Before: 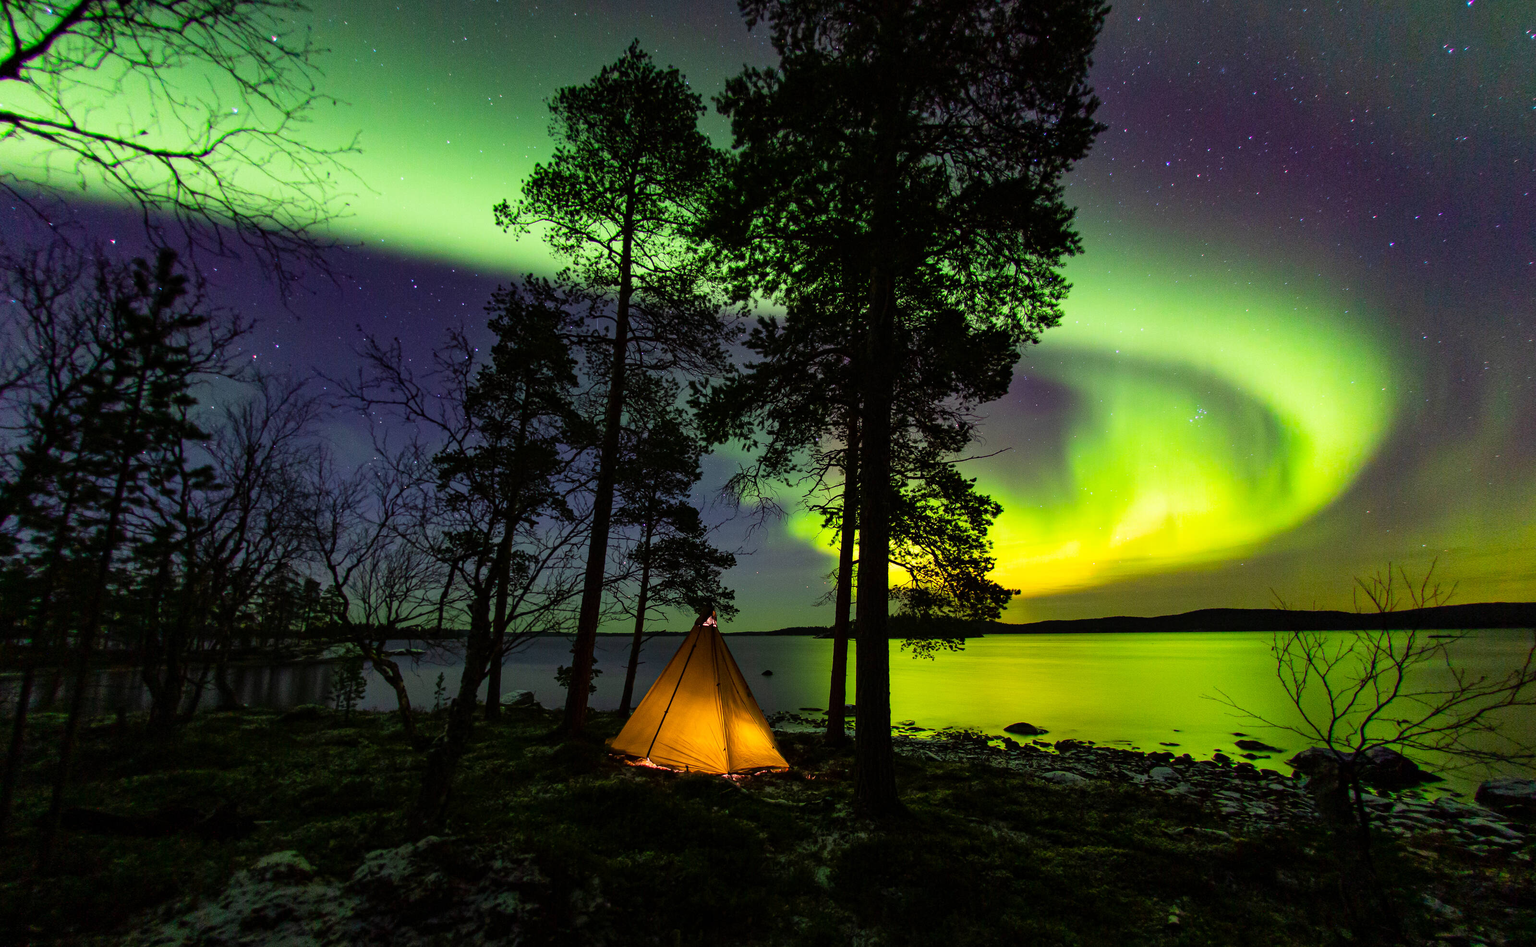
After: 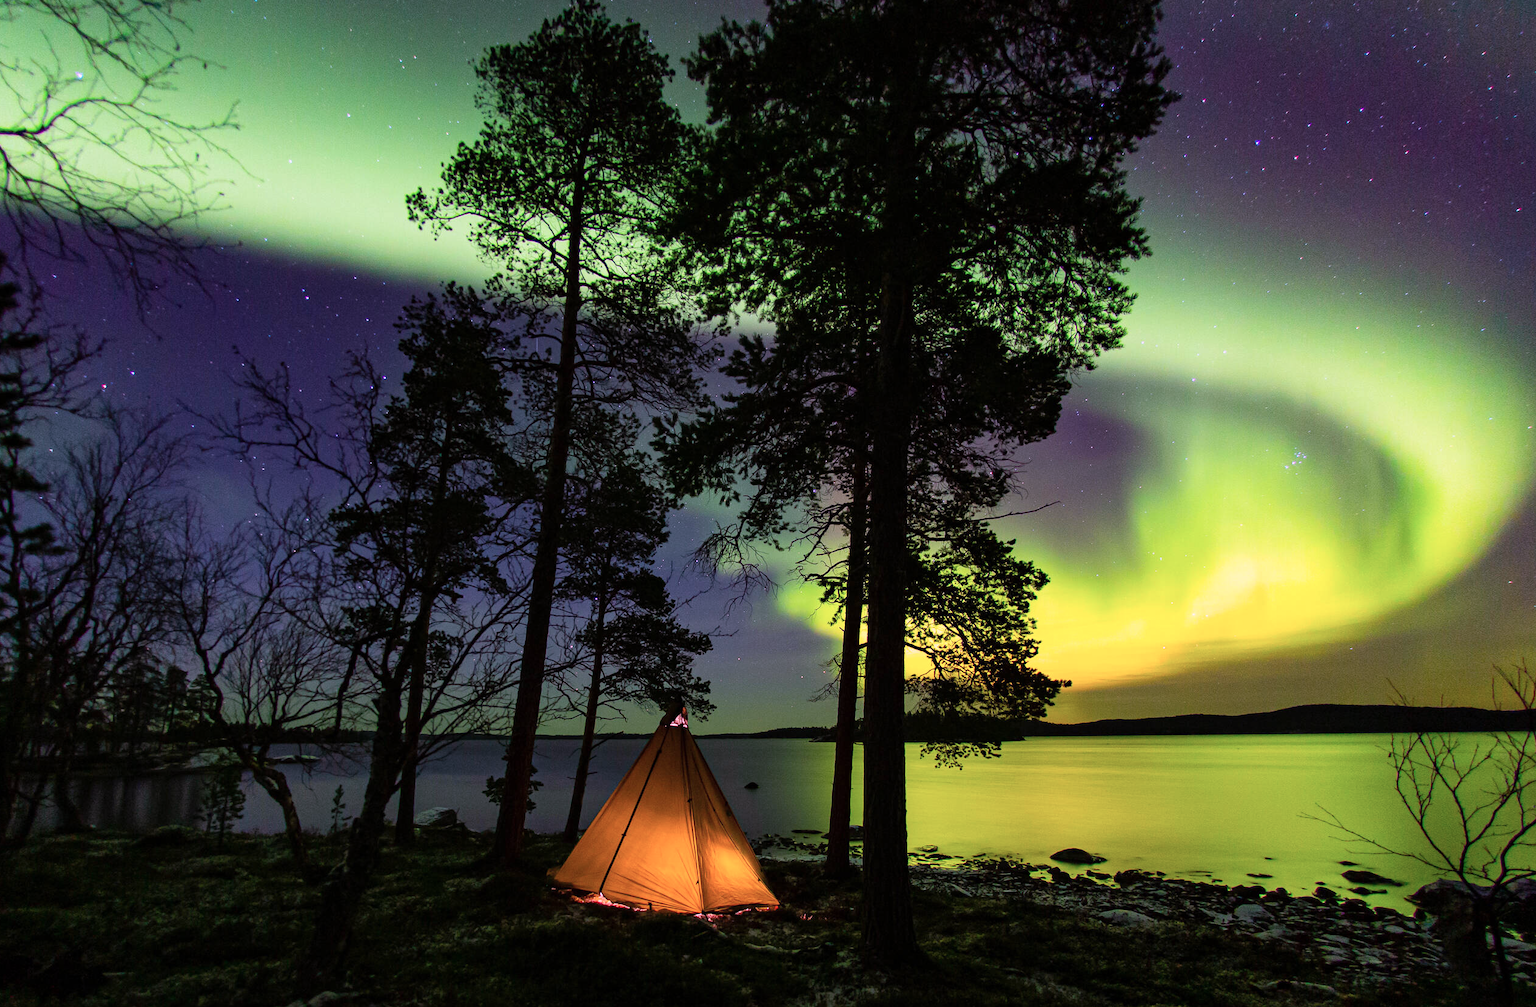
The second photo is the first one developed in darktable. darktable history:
color correction: highlights a* 15.46, highlights b* -20.56
crop: left 11.225%, top 5.381%, right 9.565%, bottom 10.314%
